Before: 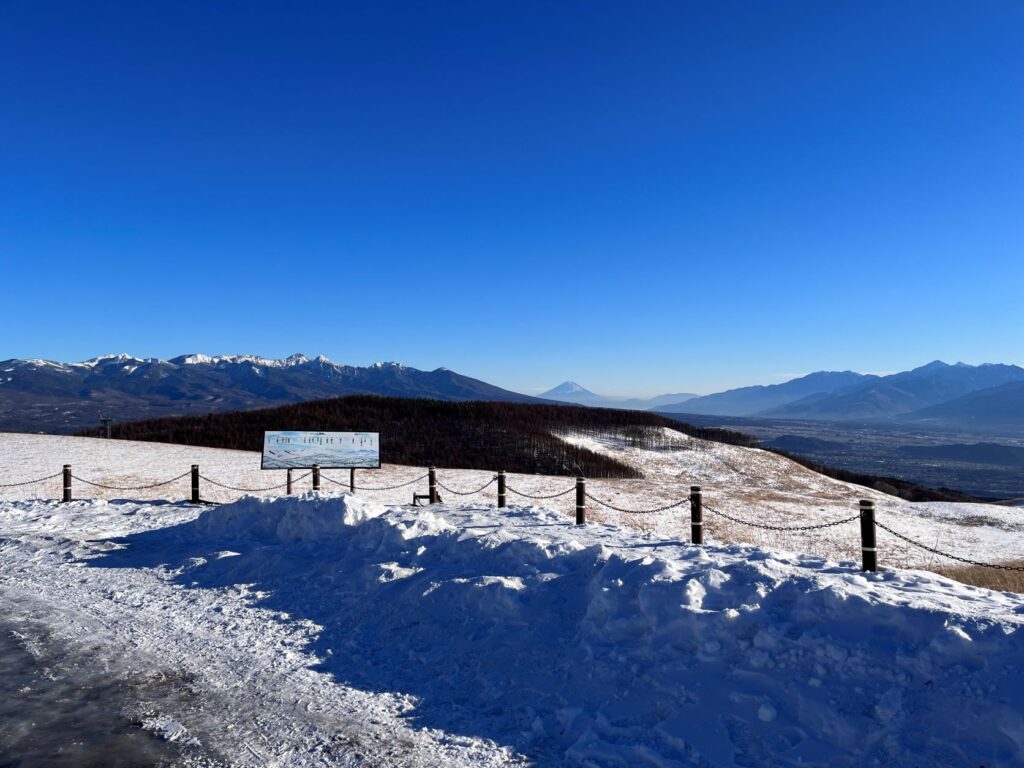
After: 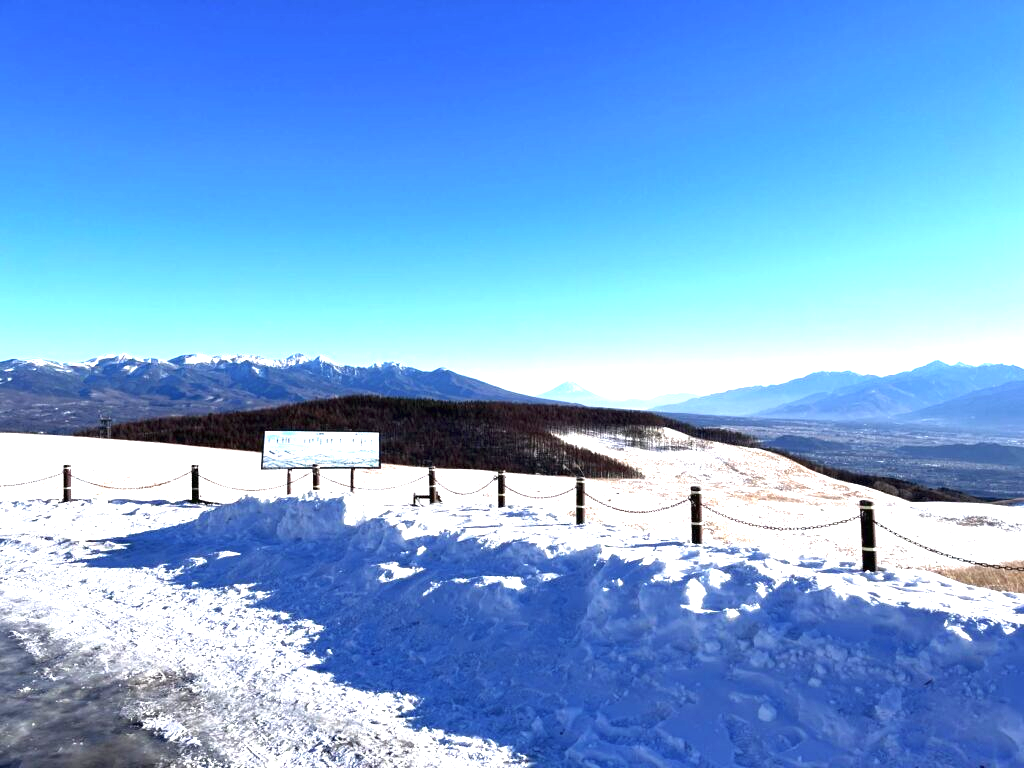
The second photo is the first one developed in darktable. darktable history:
exposure: black level correction 0, exposure 1.388 EV, compensate exposure bias true, compensate highlight preservation false
shadows and highlights: radius 111.72, shadows 50.89, white point adjustment 8.99, highlights -4.01, soften with gaussian
